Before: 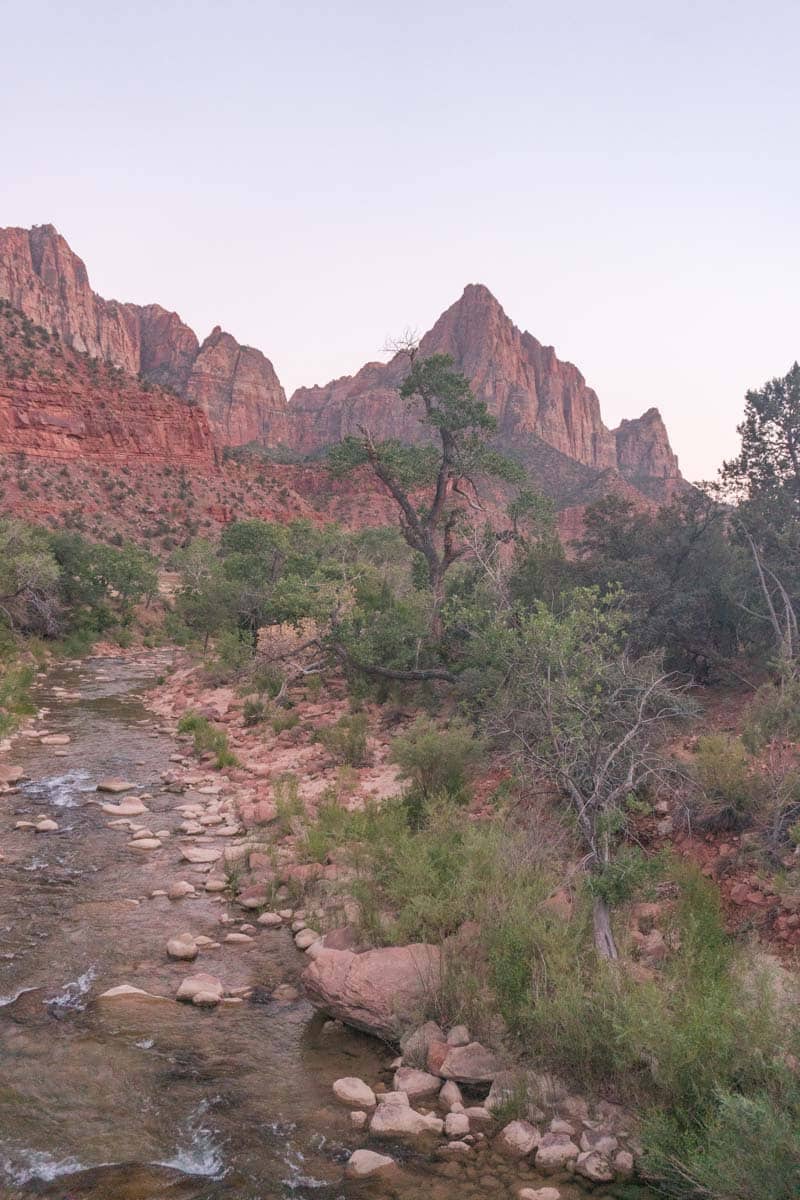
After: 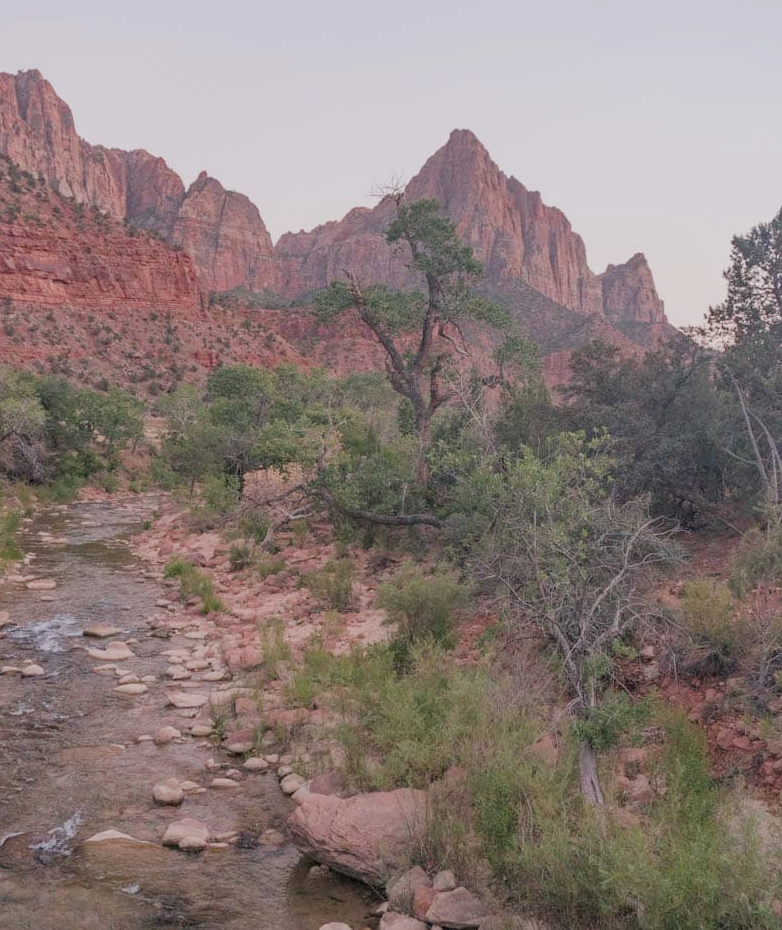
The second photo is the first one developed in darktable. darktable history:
crop and rotate: left 1.966%, top 12.994%, right 0.182%, bottom 9.467%
filmic rgb: black relative exposure -8.02 EV, white relative exposure 4 EV, threshold 3 EV, hardness 4.13, contrast 0.918, enable highlight reconstruction true
